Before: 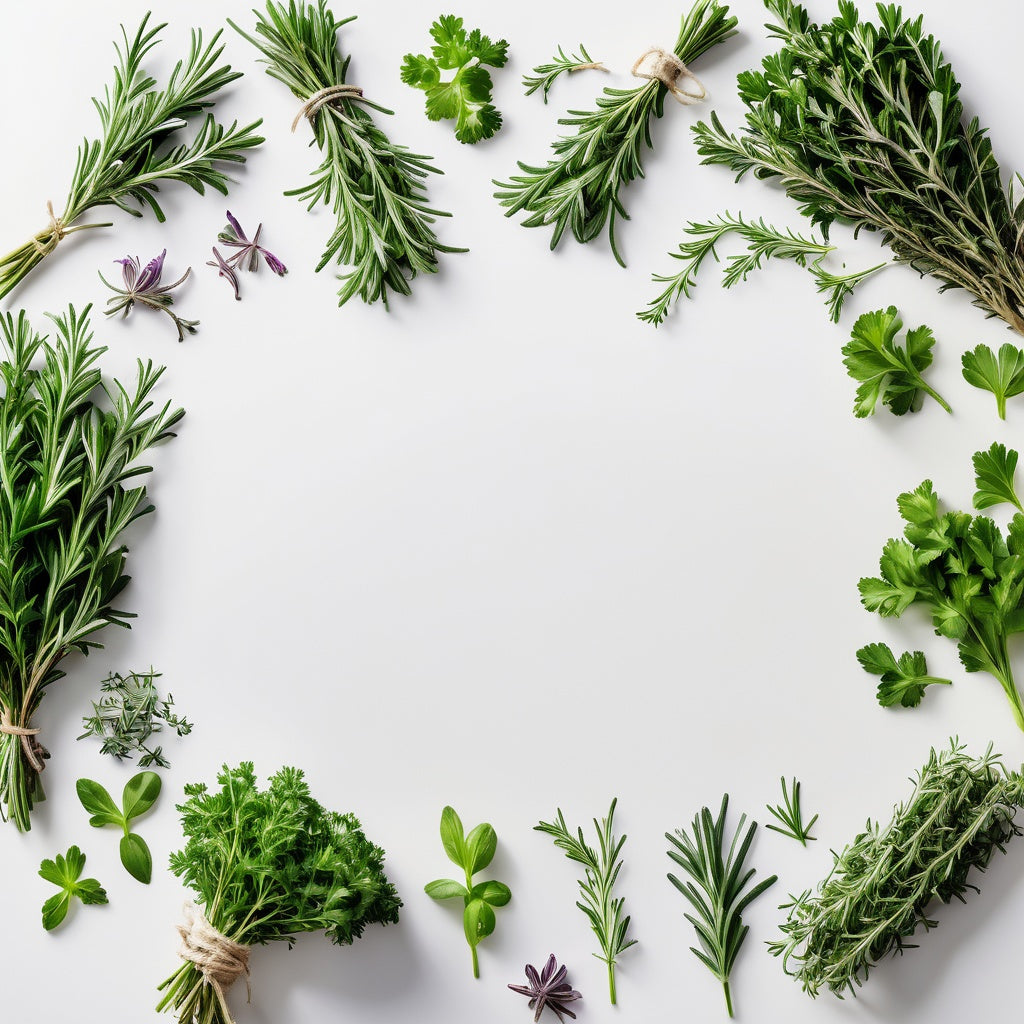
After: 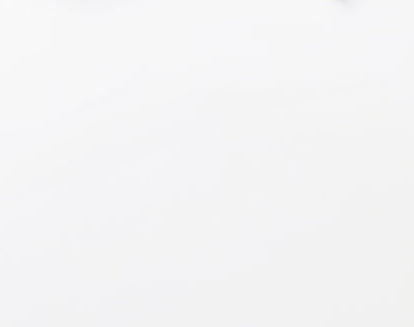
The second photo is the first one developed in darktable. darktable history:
crop: left 31.751%, top 32.172%, right 27.8%, bottom 35.83%
contrast brightness saturation: contrast 0.28
local contrast: mode bilateral grid, contrast 20, coarseness 50, detail 132%, midtone range 0.2
